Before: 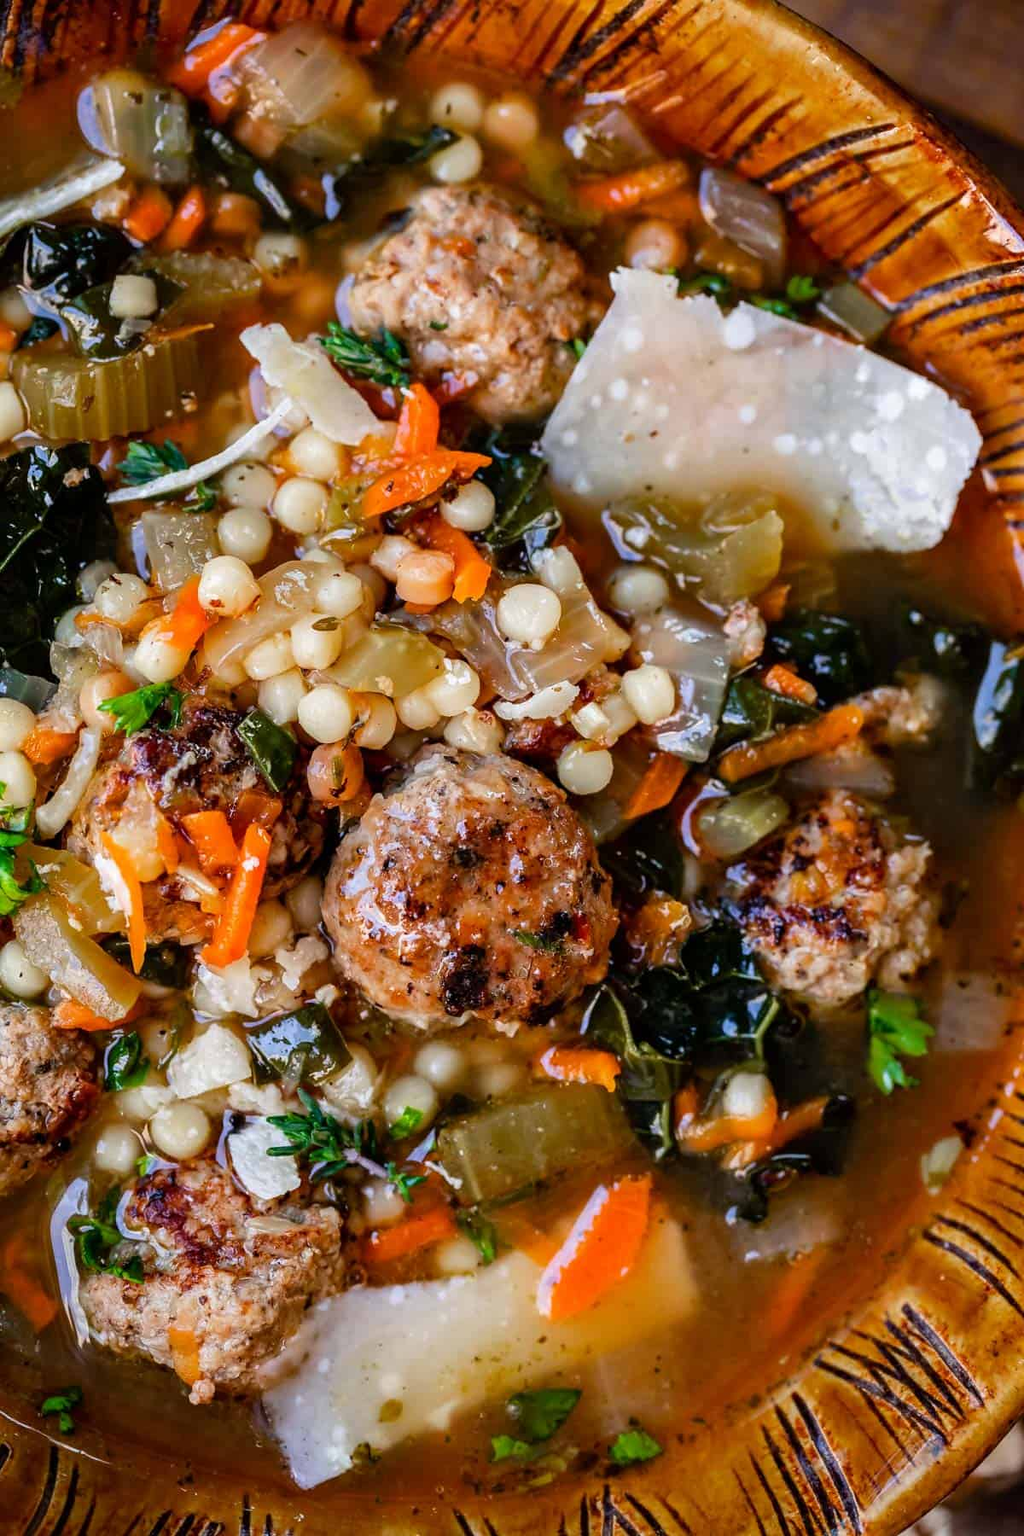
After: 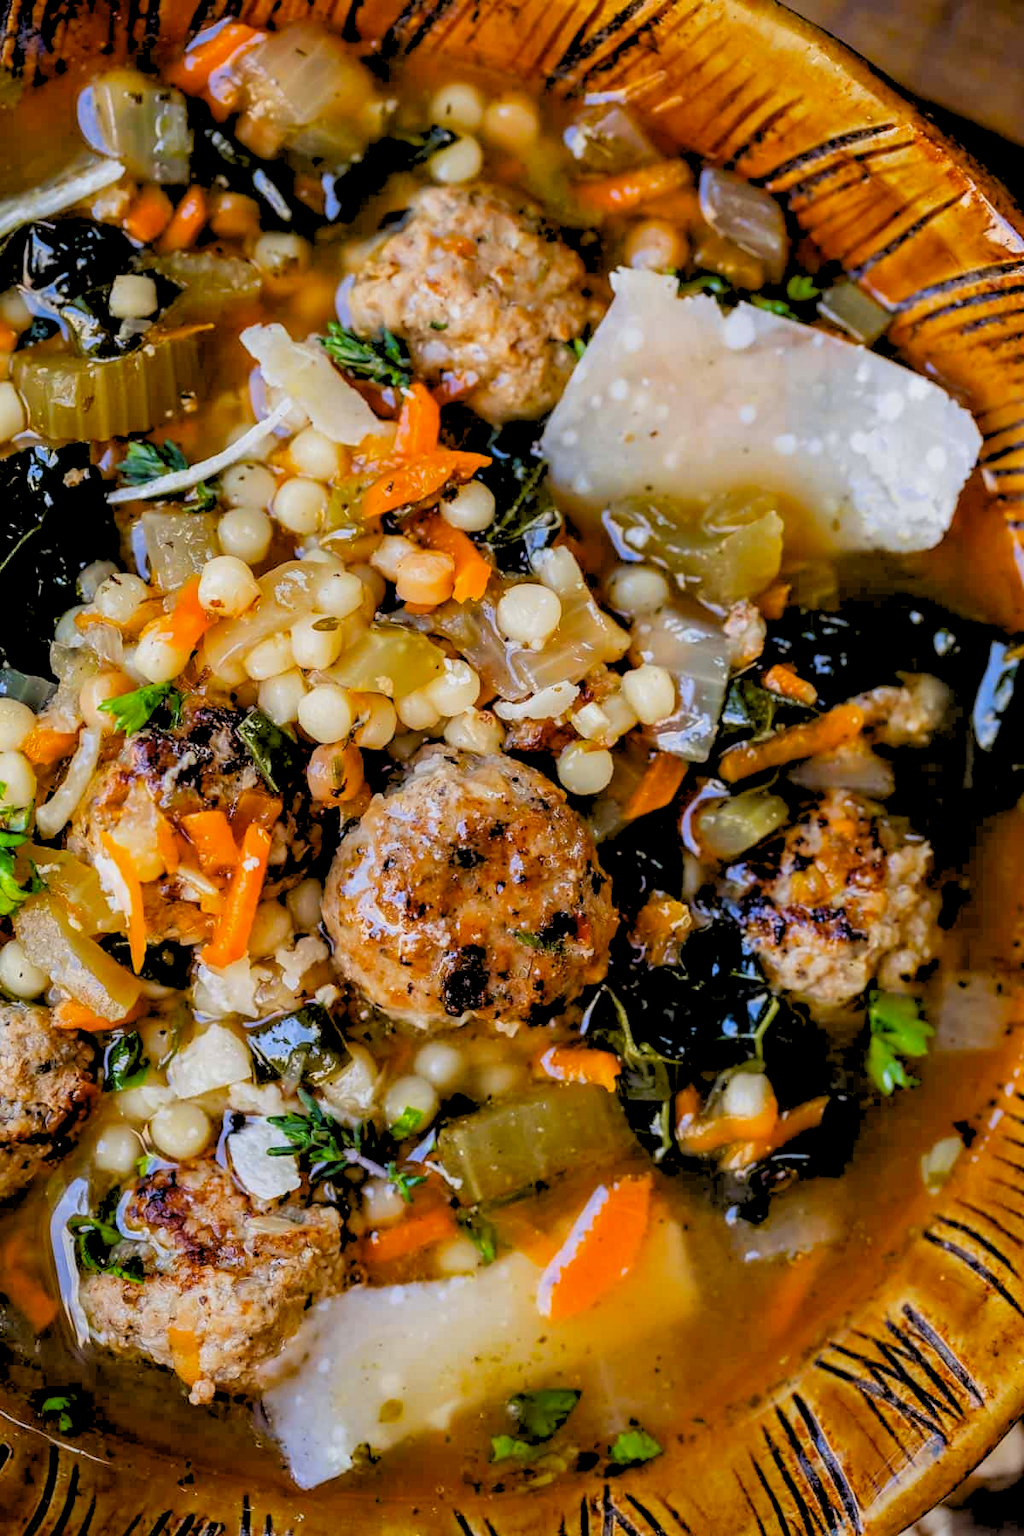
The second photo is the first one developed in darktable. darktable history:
color contrast: green-magenta contrast 0.85, blue-yellow contrast 1.25, unbound 0
rgb levels: preserve colors sum RGB, levels [[0.038, 0.433, 0.934], [0, 0.5, 1], [0, 0.5, 1]]
